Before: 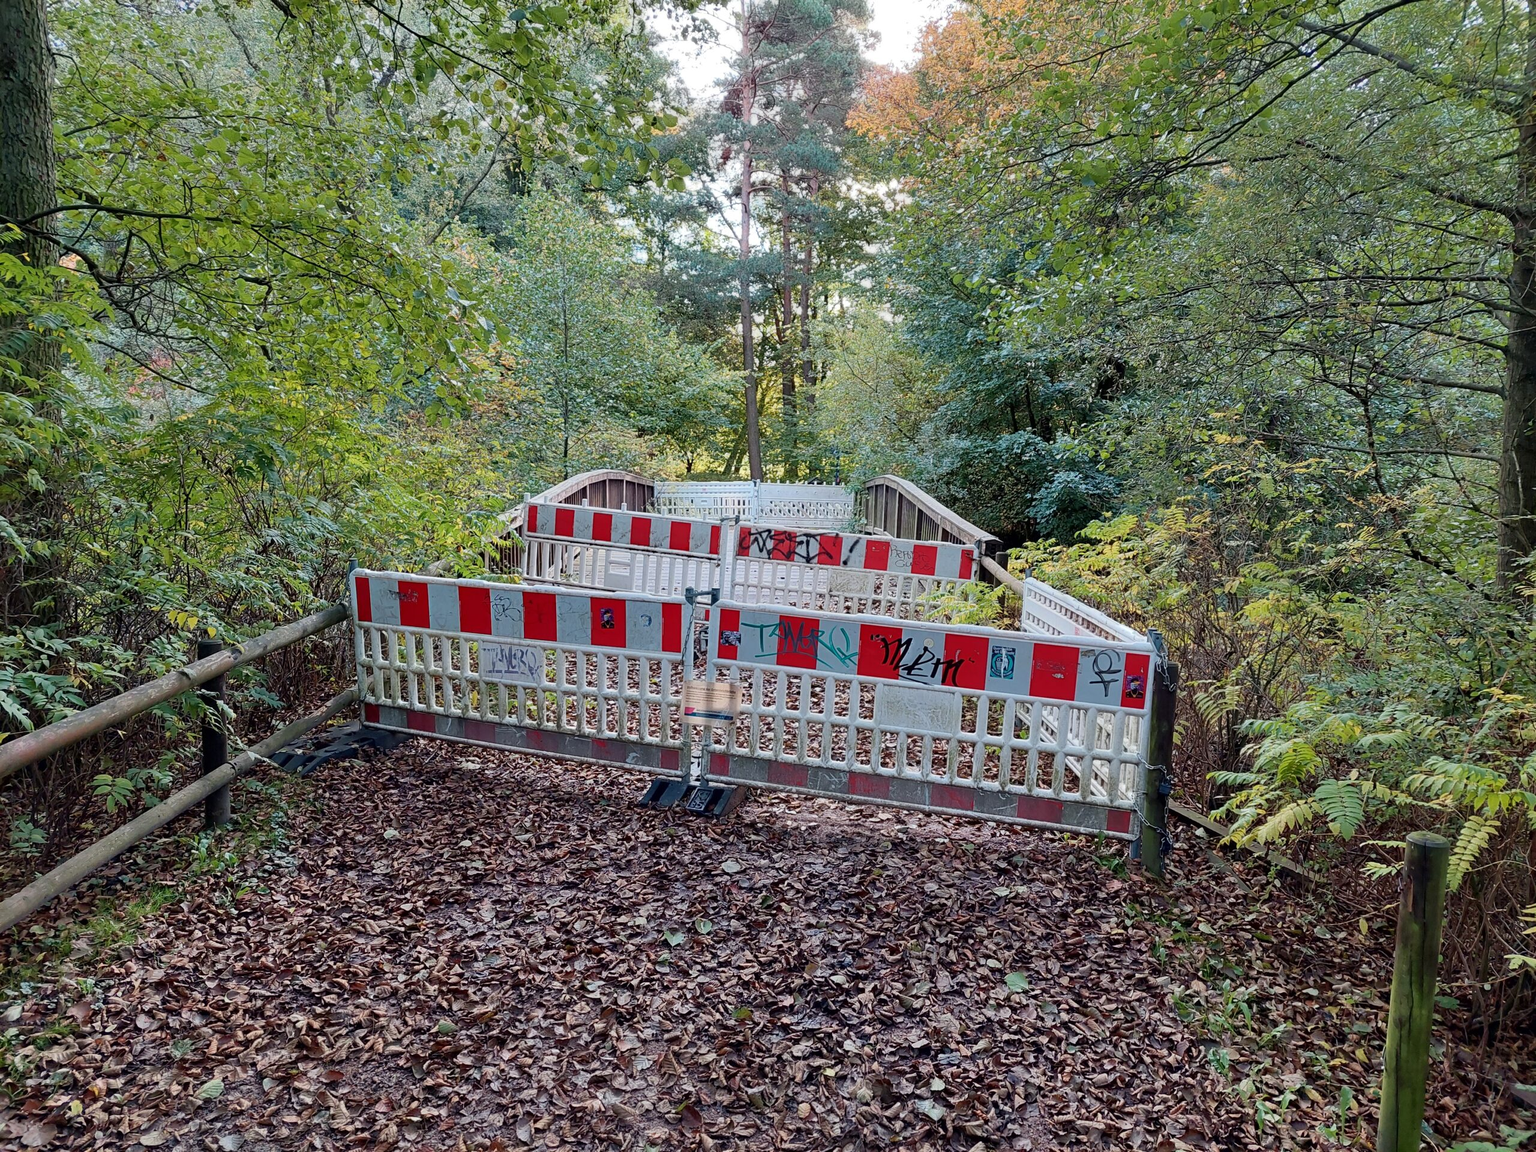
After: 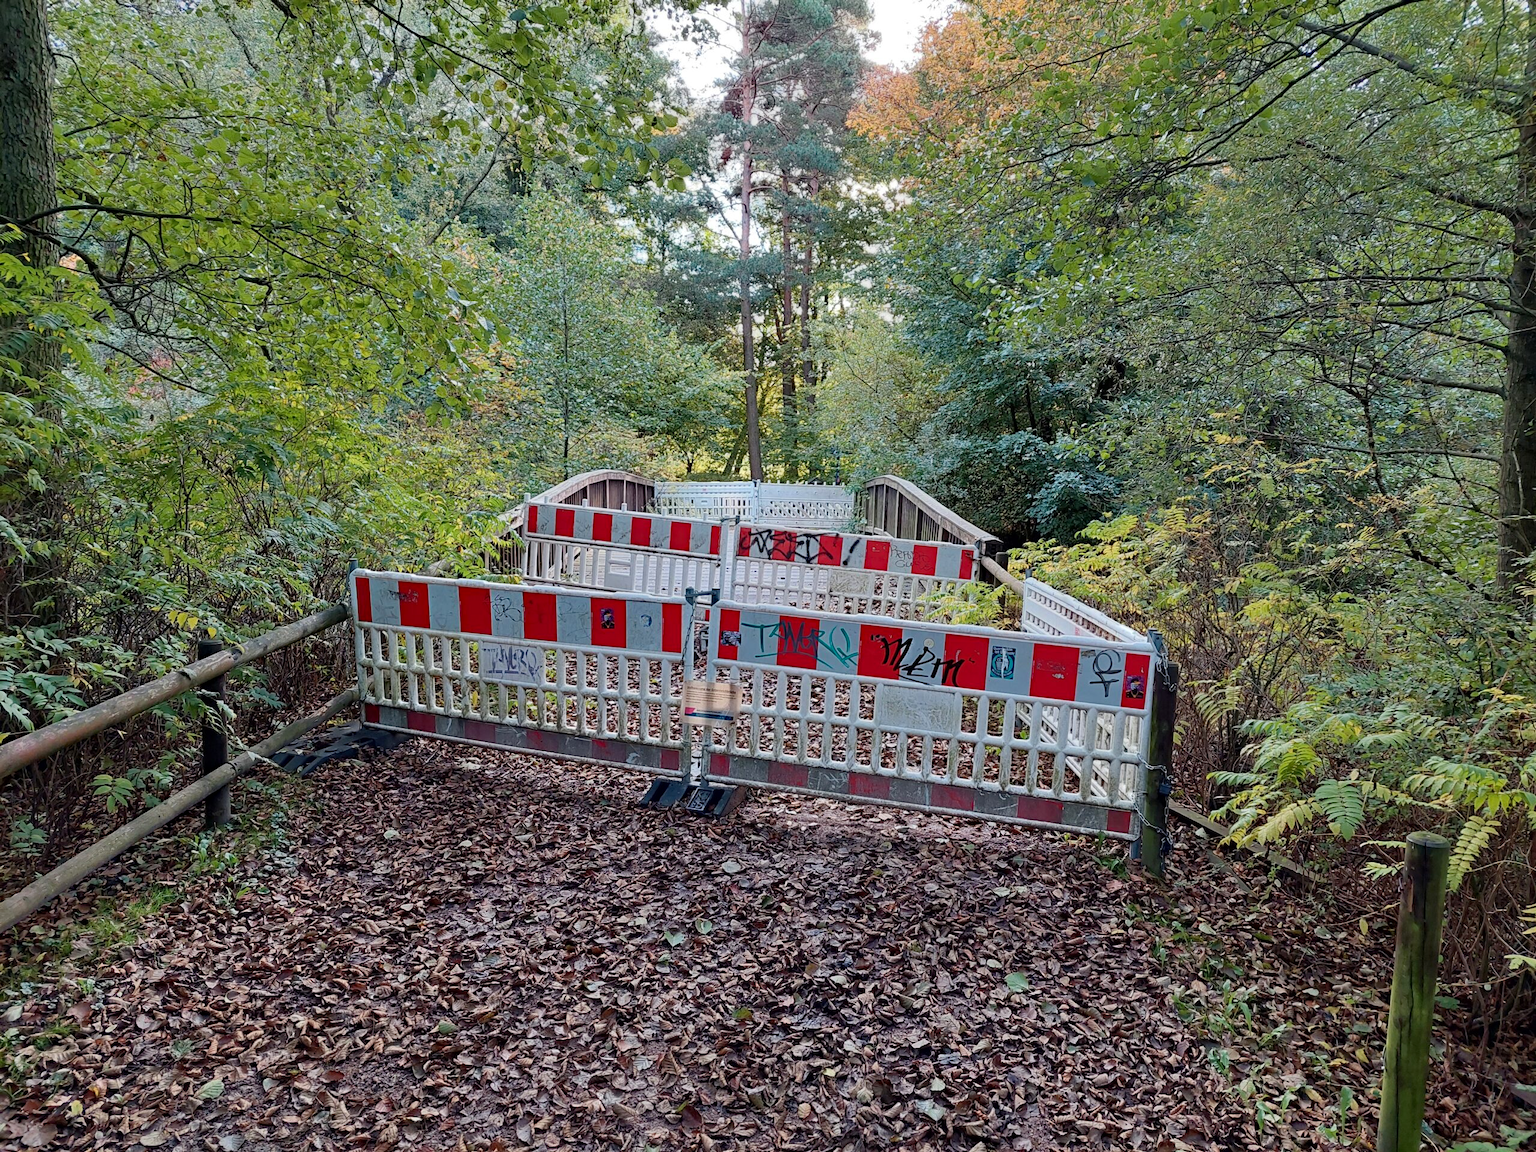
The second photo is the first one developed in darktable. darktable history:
color calibration: illuminant same as pipeline (D50), adaptation XYZ, x 0.345, y 0.357, temperature 5018.28 K
haze removal: adaptive false
